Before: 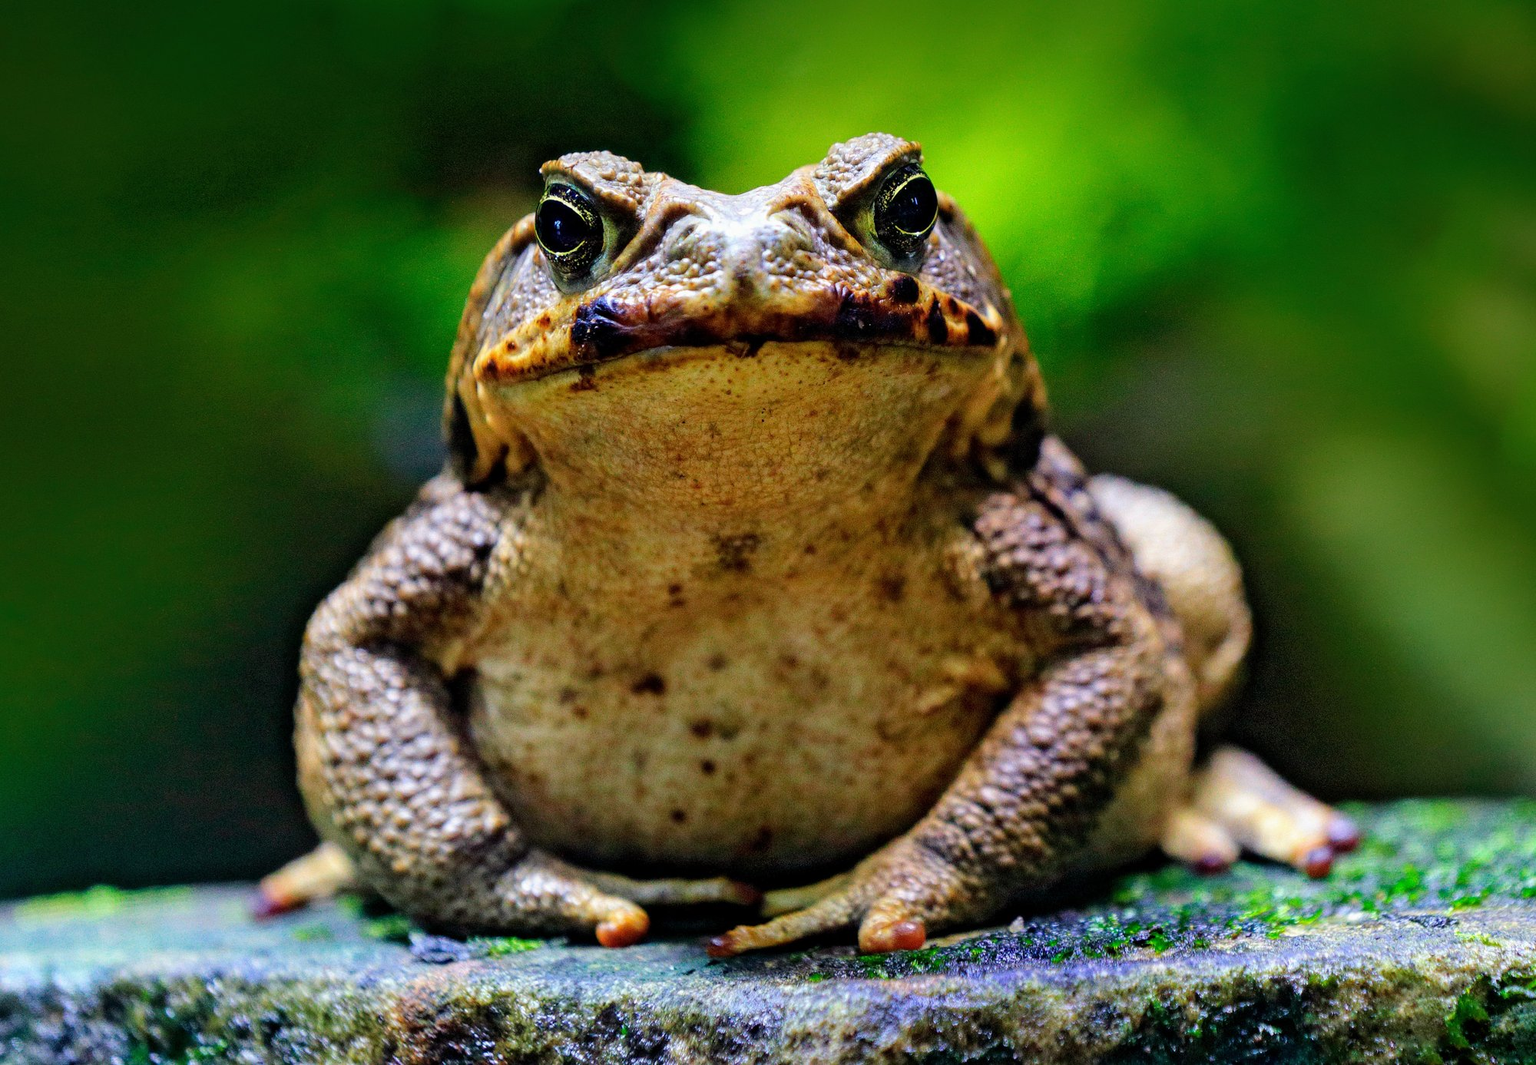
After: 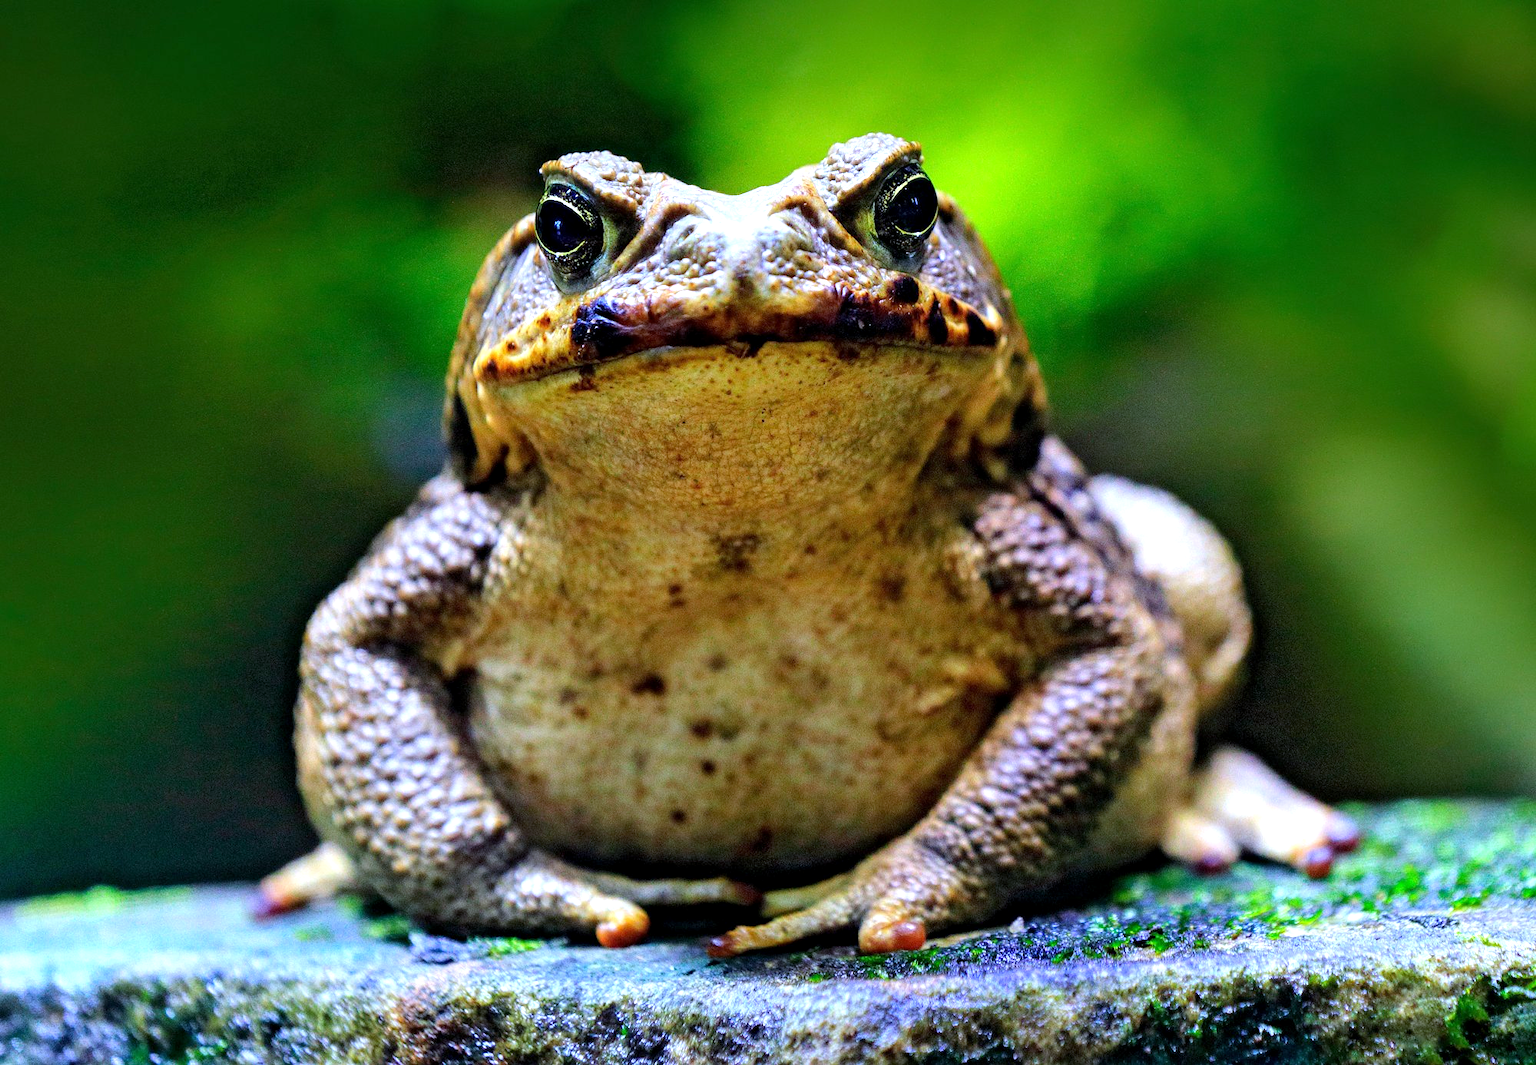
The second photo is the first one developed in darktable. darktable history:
exposure: black level correction 0.001, exposure 0.5 EV, compensate exposure bias true, compensate highlight preservation false
white balance: red 0.948, green 1.02, blue 1.176
